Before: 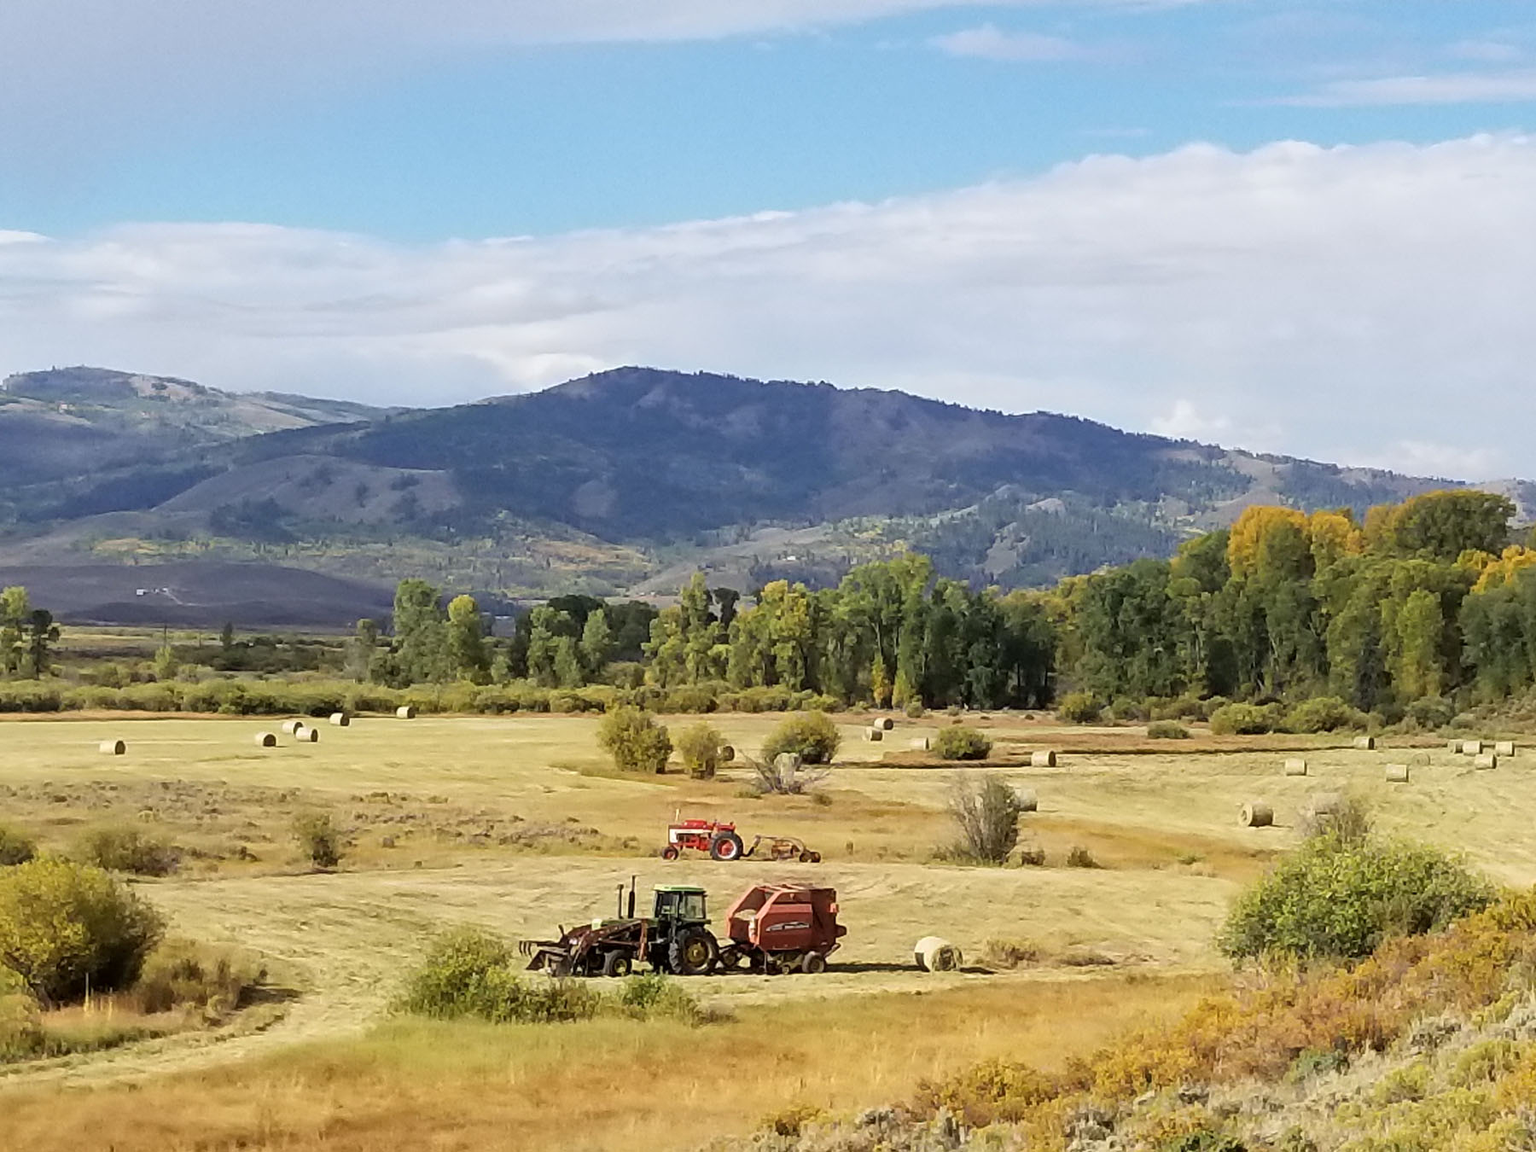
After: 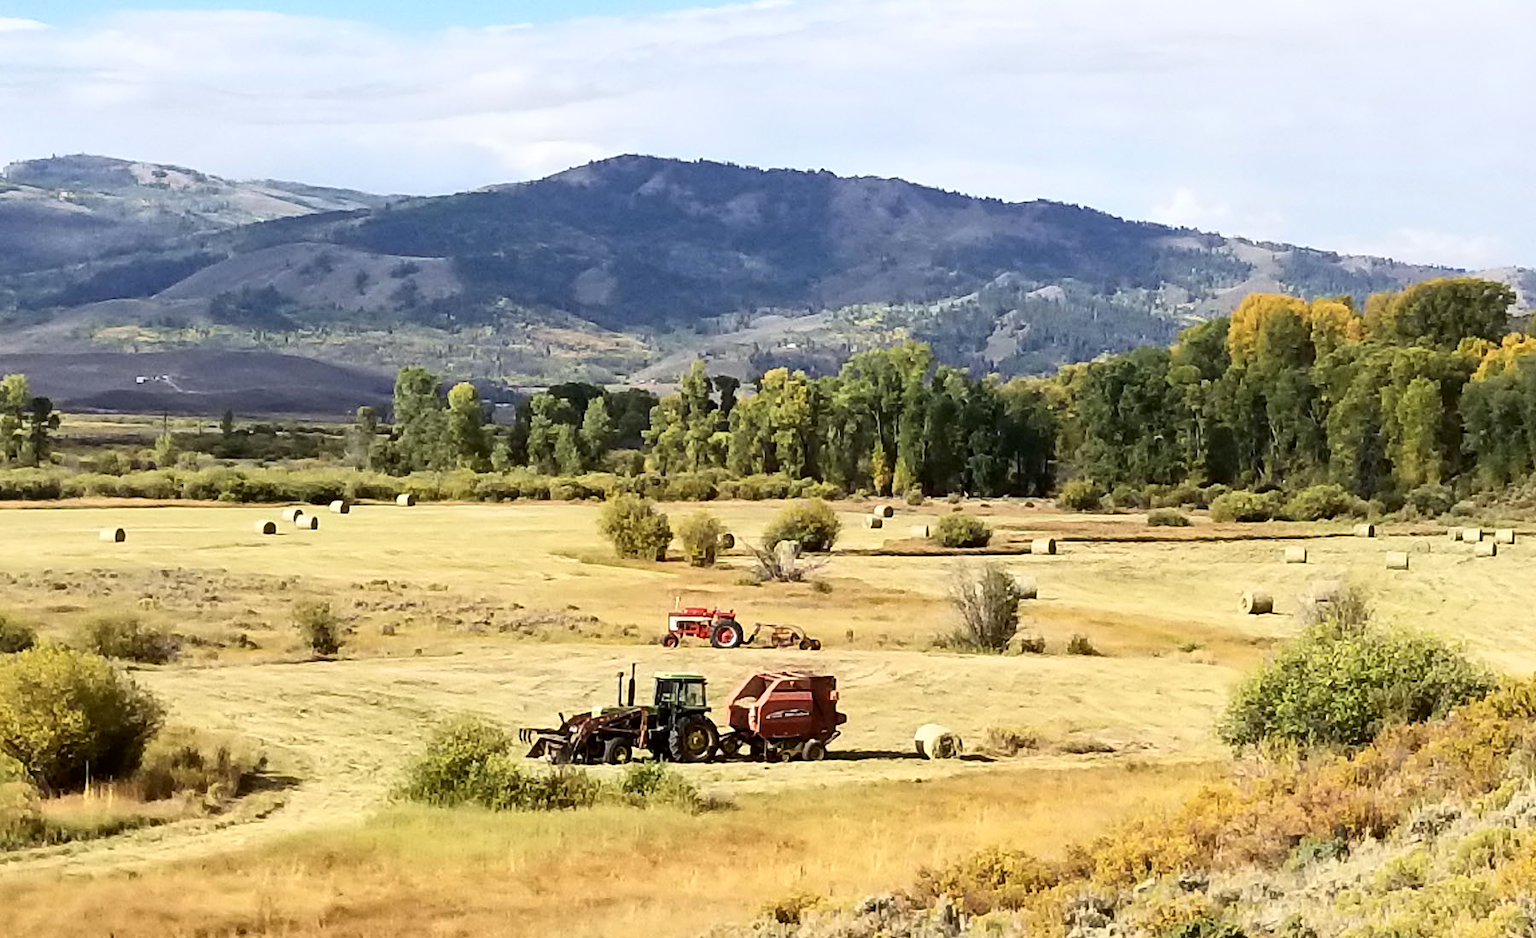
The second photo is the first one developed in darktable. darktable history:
contrast brightness saturation: contrast 0.22
exposure: exposure 0.207 EV, compensate highlight preservation false
crop and rotate: top 18.507%
